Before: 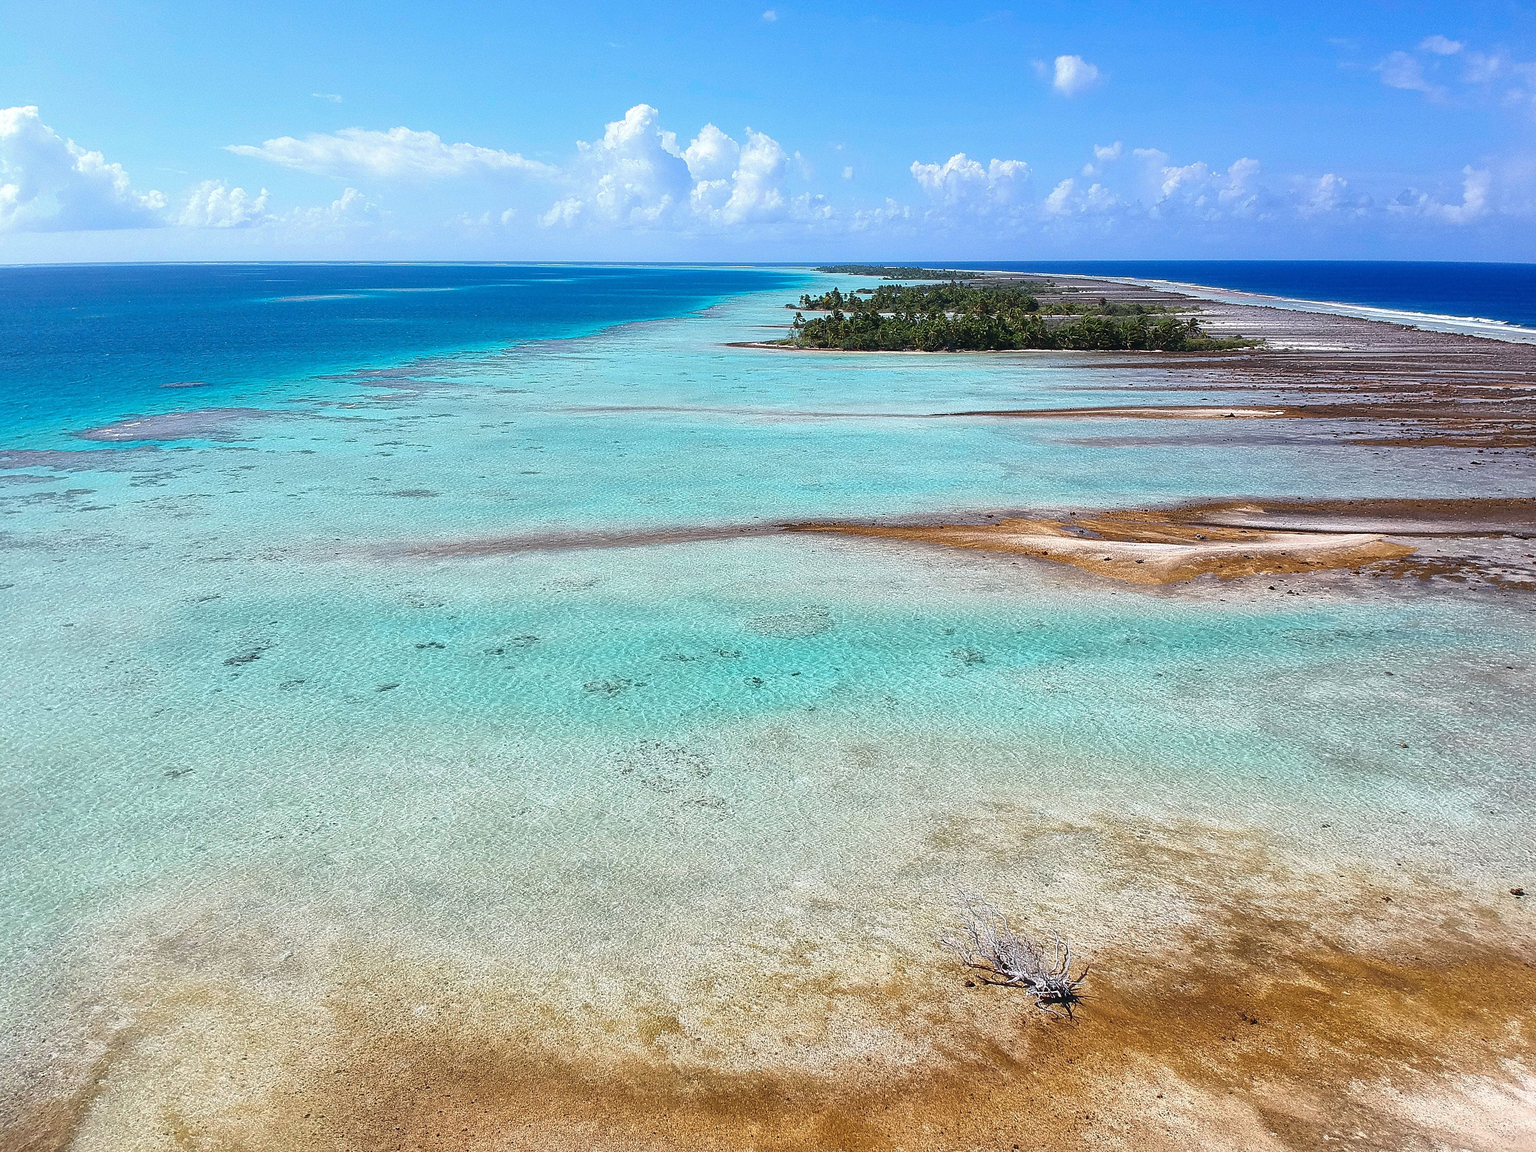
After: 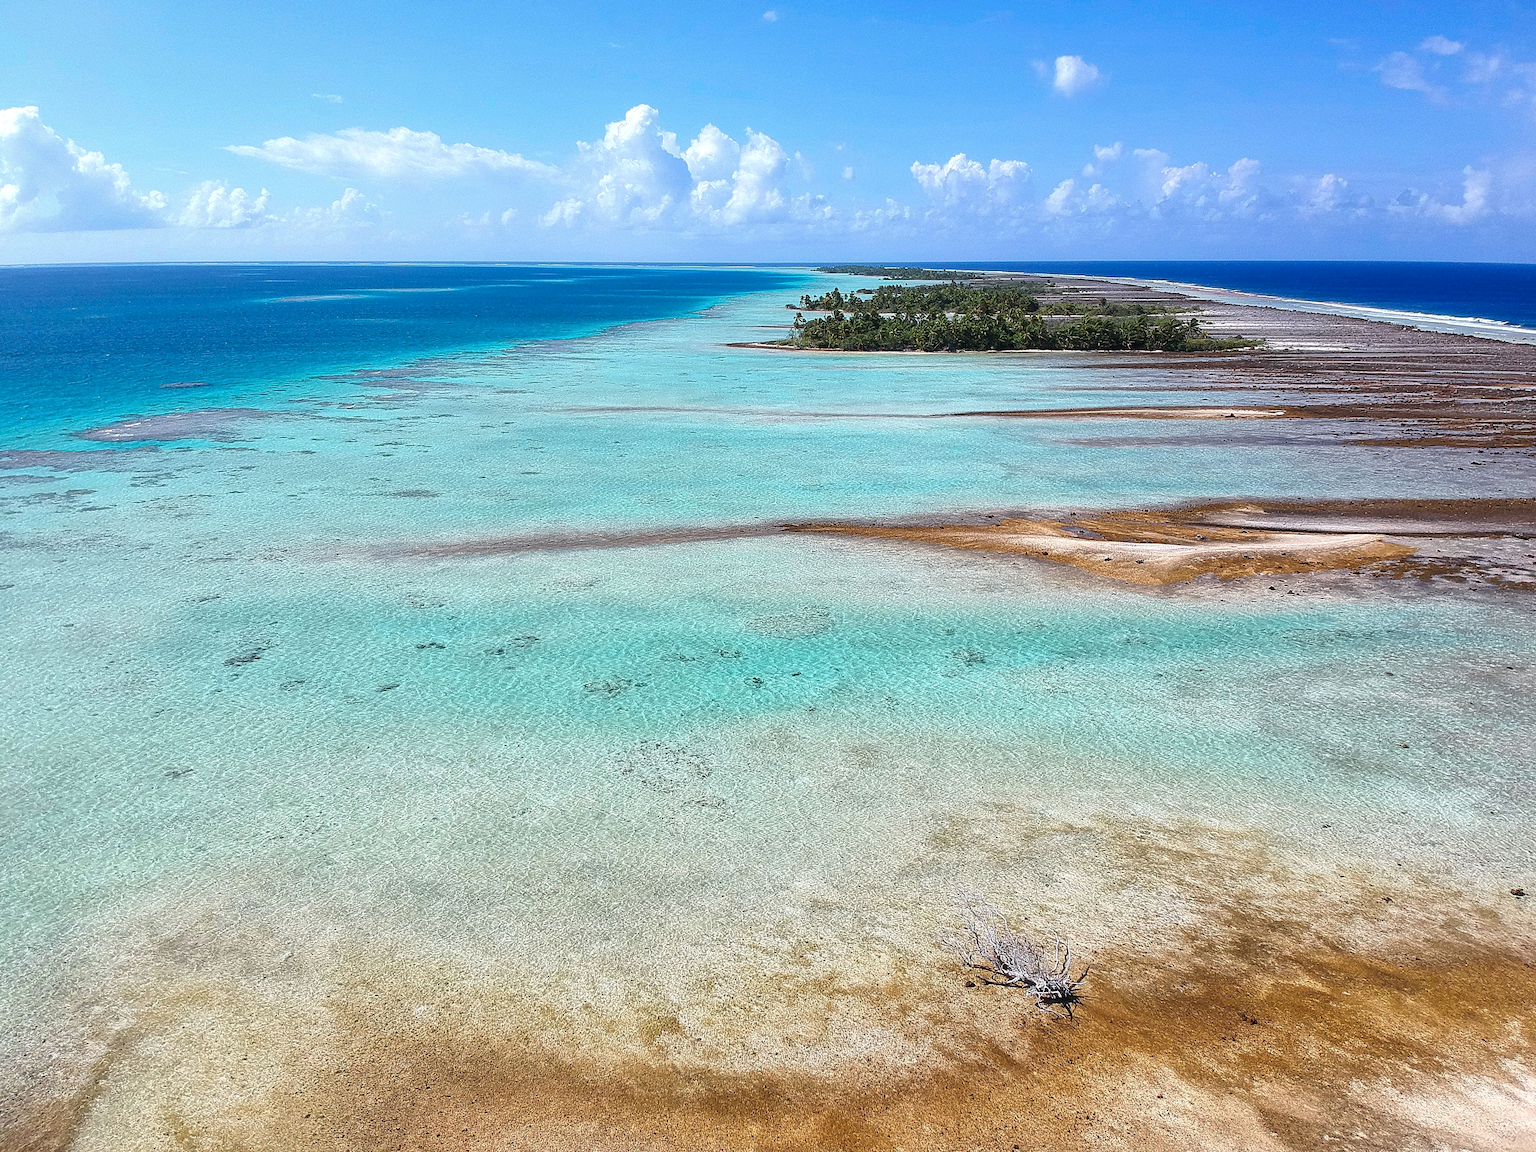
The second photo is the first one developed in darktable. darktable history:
local contrast: highlights 102%, shadows 98%, detail 120%, midtone range 0.2
